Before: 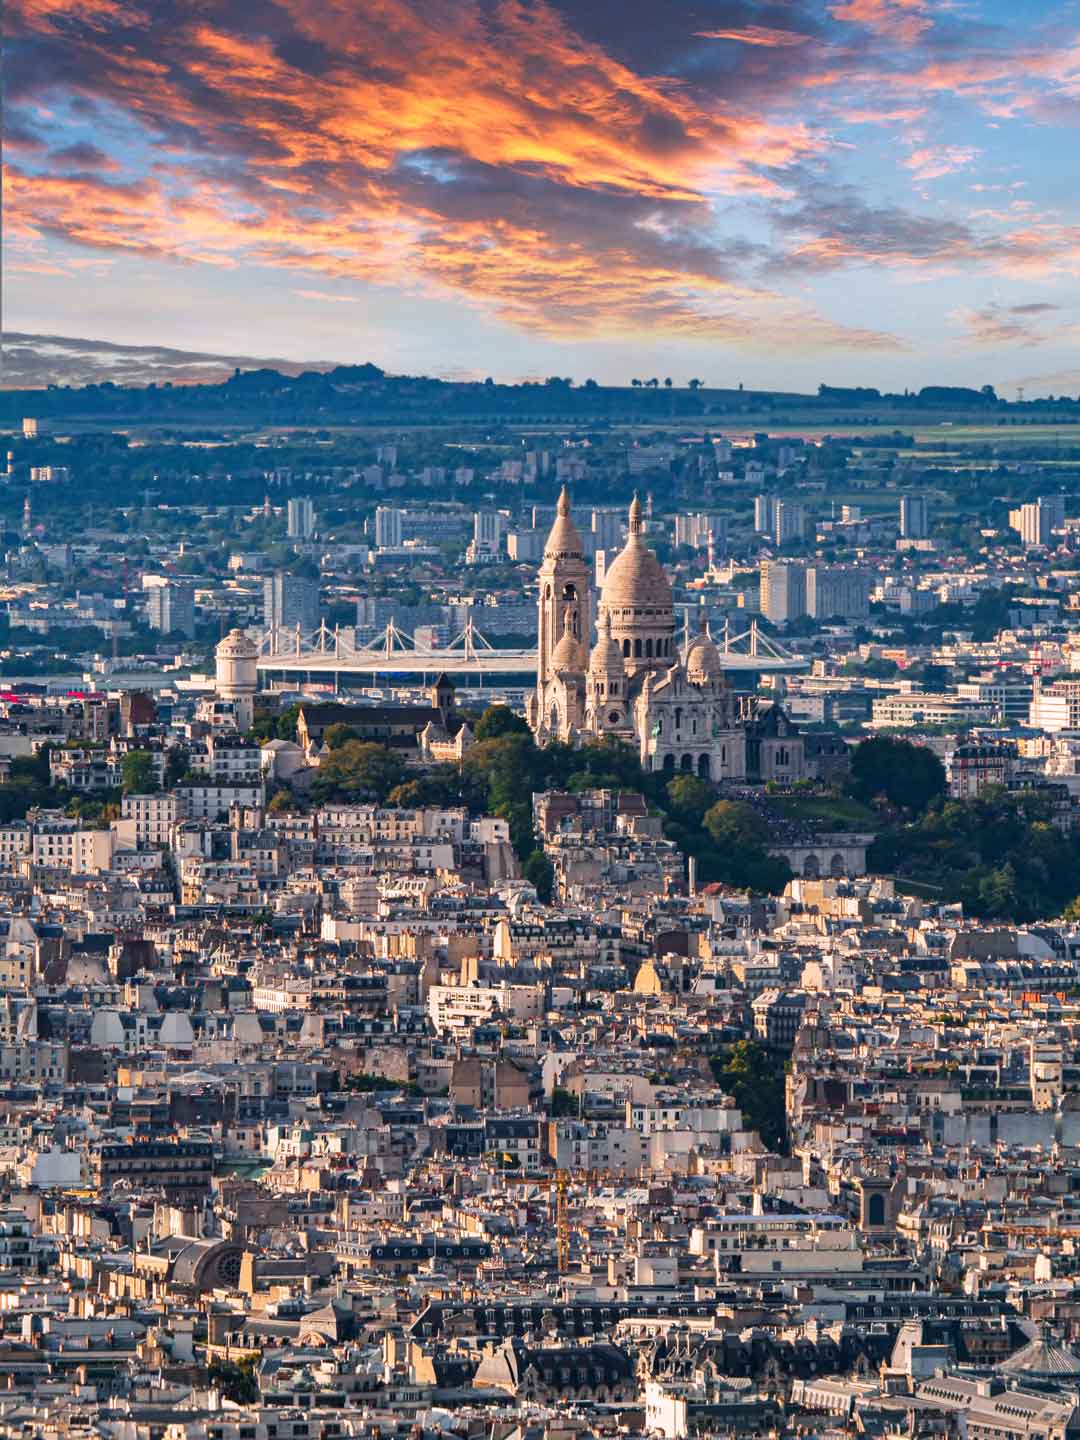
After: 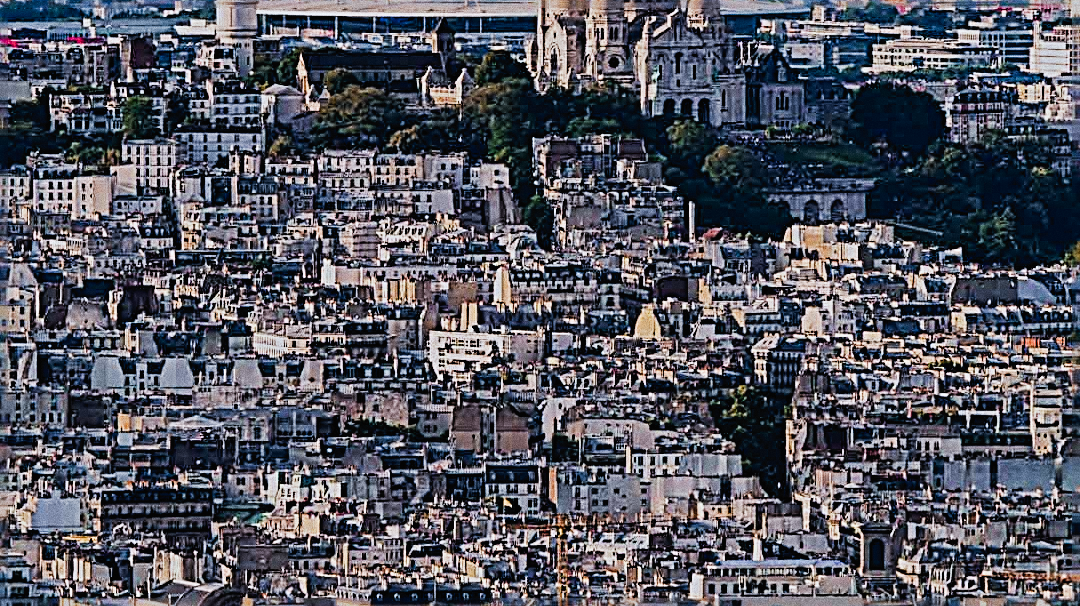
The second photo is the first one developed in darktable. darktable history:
filmic rgb: black relative exposure -7.32 EV, white relative exposure 5.09 EV, hardness 3.2
tone curve: curves: ch0 [(0, 0) (0.003, 0.019) (0.011, 0.019) (0.025, 0.022) (0.044, 0.026) (0.069, 0.032) (0.1, 0.052) (0.136, 0.081) (0.177, 0.123) (0.224, 0.17) (0.277, 0.219) (0.335, 0.276) (0.399, 0.344) (0.468, 0.421) (0.543, 0.508) (0.623, 0.604) (0.709, 0.705) (0.801, 0.797) (0.898, 0.894) (1, 1)], preserve colors none
crop: top 45.551%, bottom 12.262%
sharpen: radius 3.158, amount 1.731
white balance: red 0.967, blue 1.049
color calibration: x 0.355, y 0.367, temperature 4700.38 K
grain: coarseness 9.61 ISO, strength 35.62%
